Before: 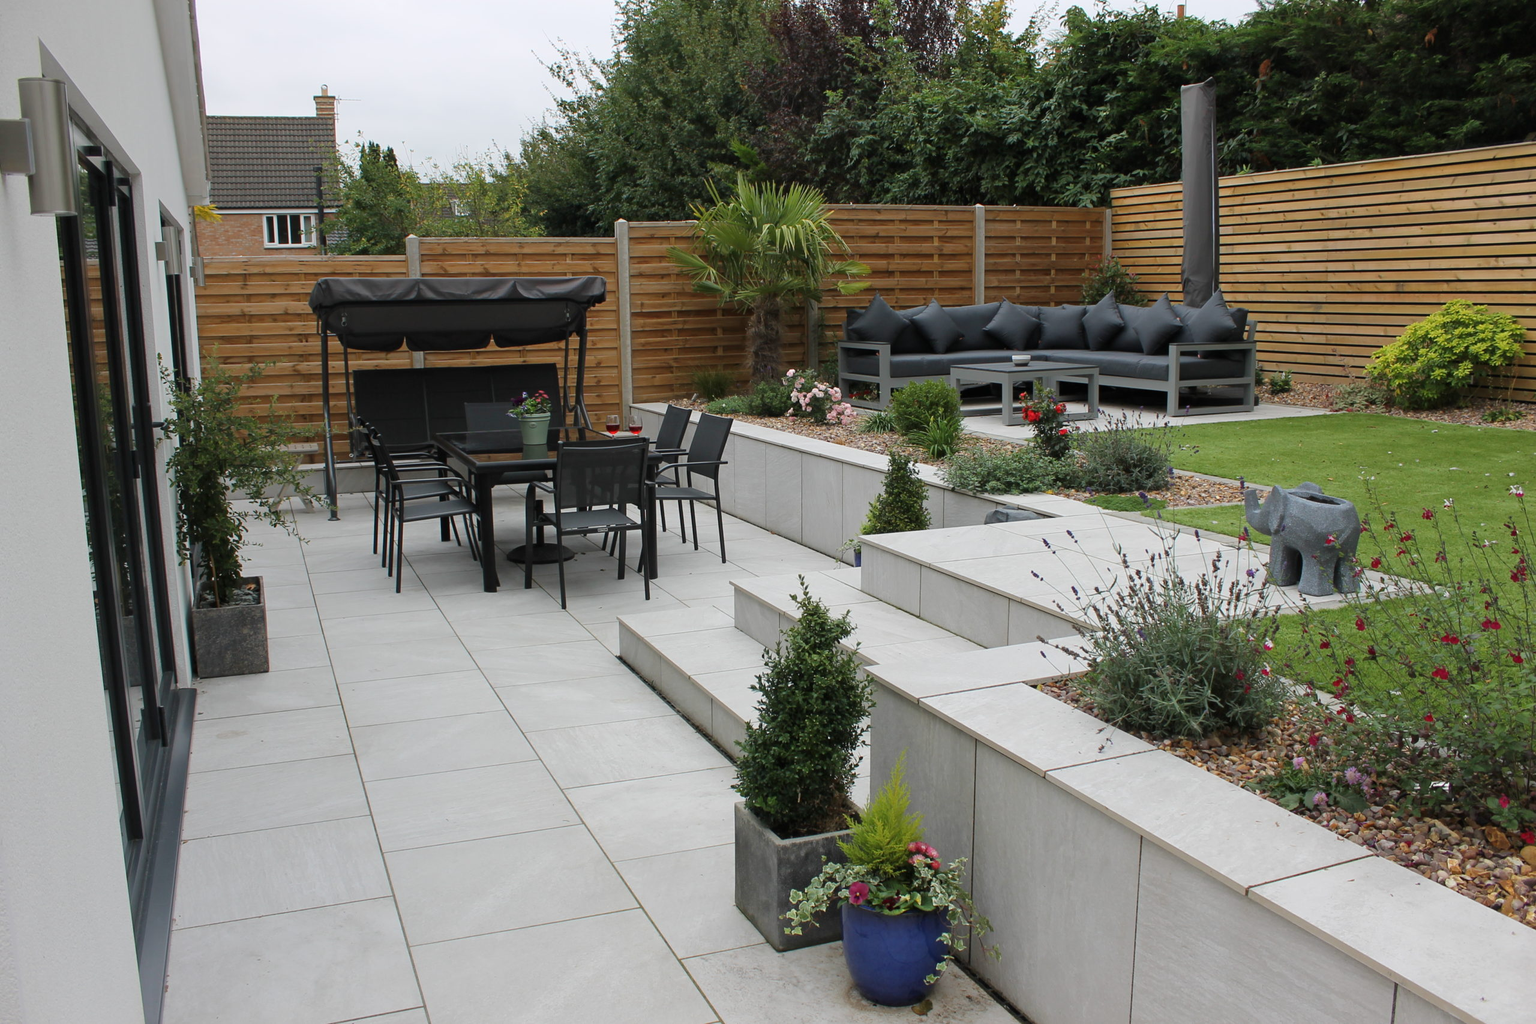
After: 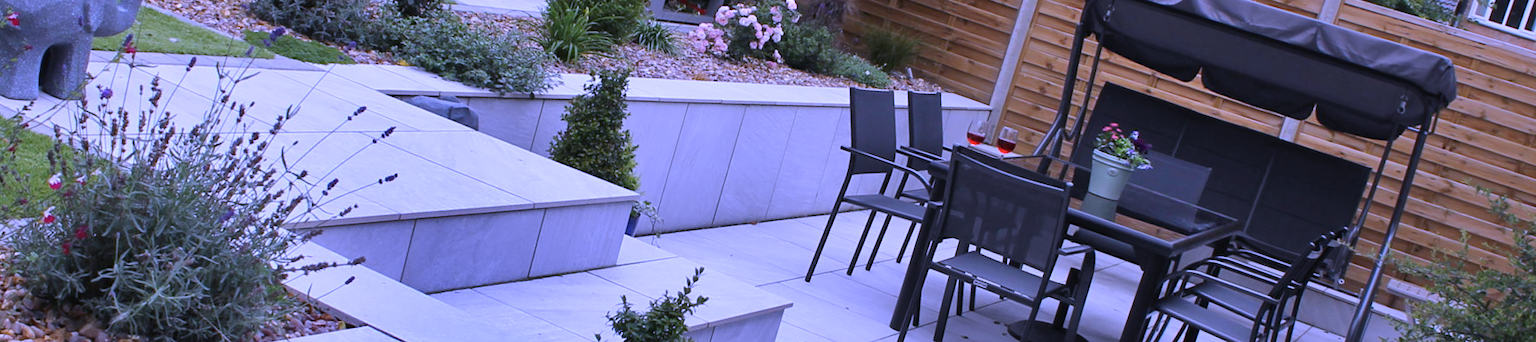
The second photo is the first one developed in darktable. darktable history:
white balance: red 0.98, blue 1.61
shadows and highlights: white point adjustment 0.1, highlights -70, soften with gaussian
crop and rotate: angle 16.12°, top 30.835%, bottom 35.653%
